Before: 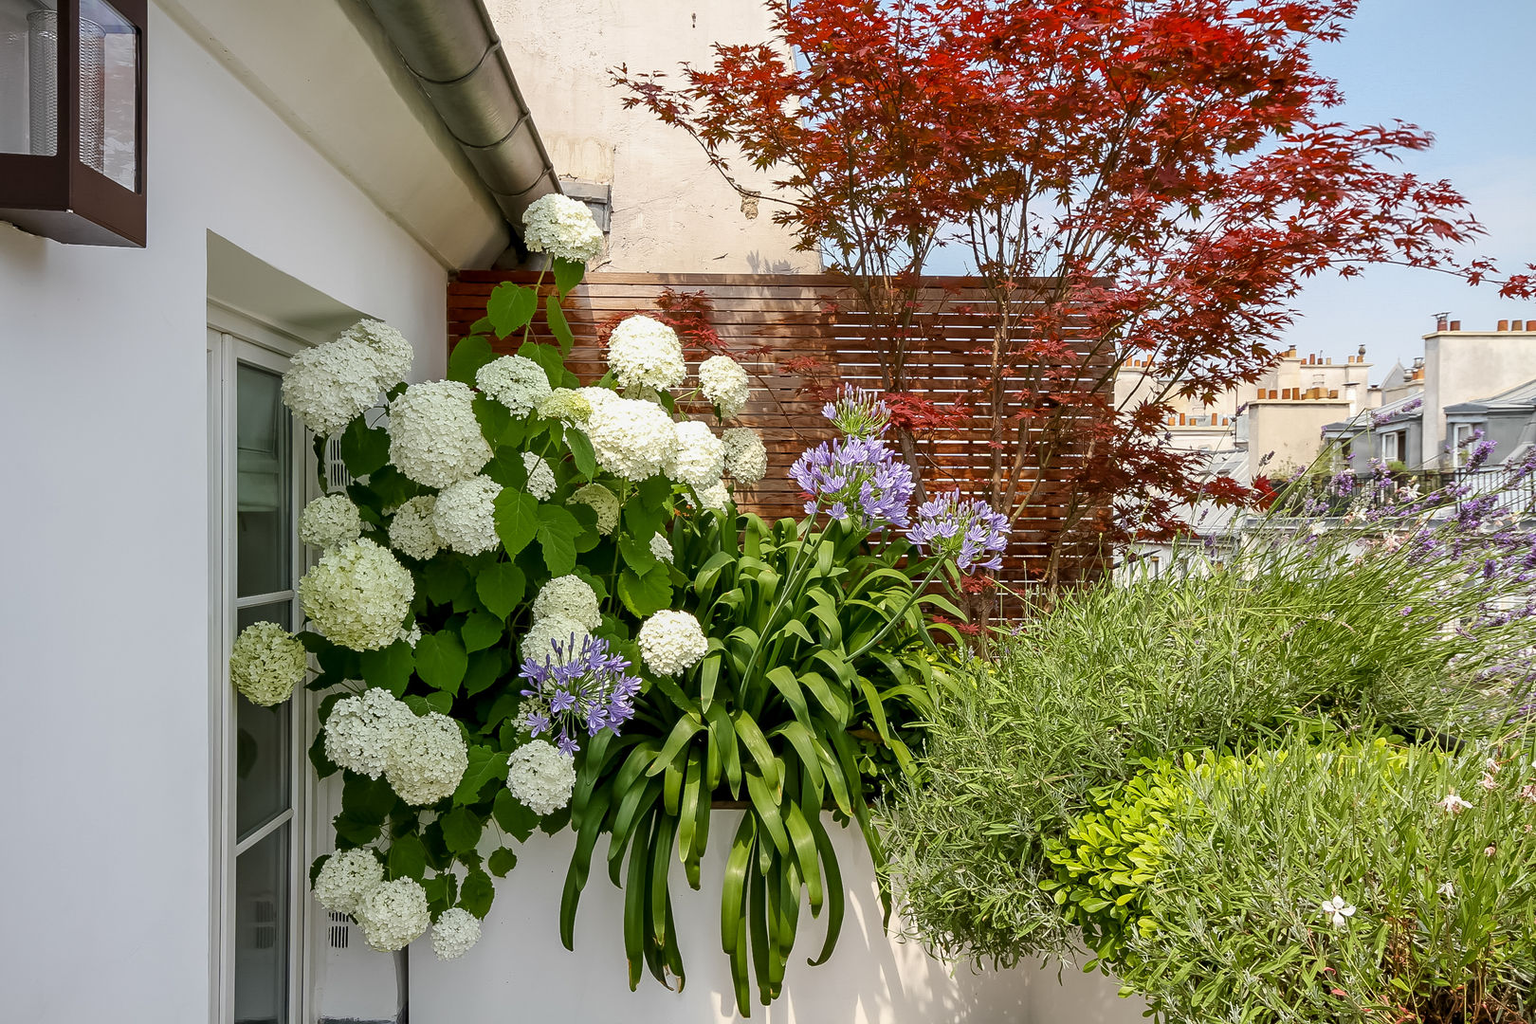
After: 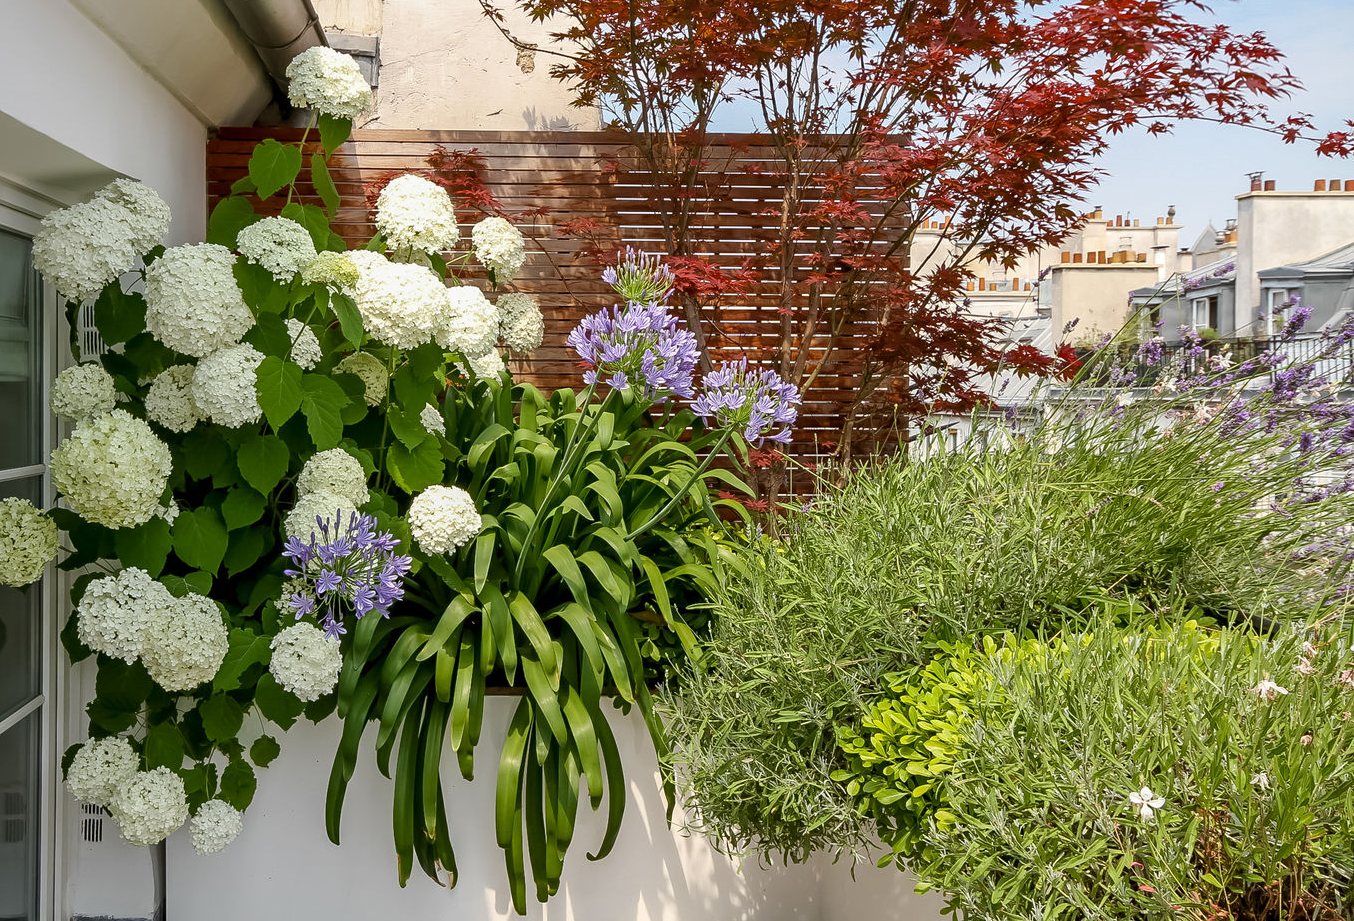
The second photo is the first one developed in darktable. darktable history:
crop: left 16.398%, top 14.641%
tone equalizer: mask exposure compensation -0.496 EV
